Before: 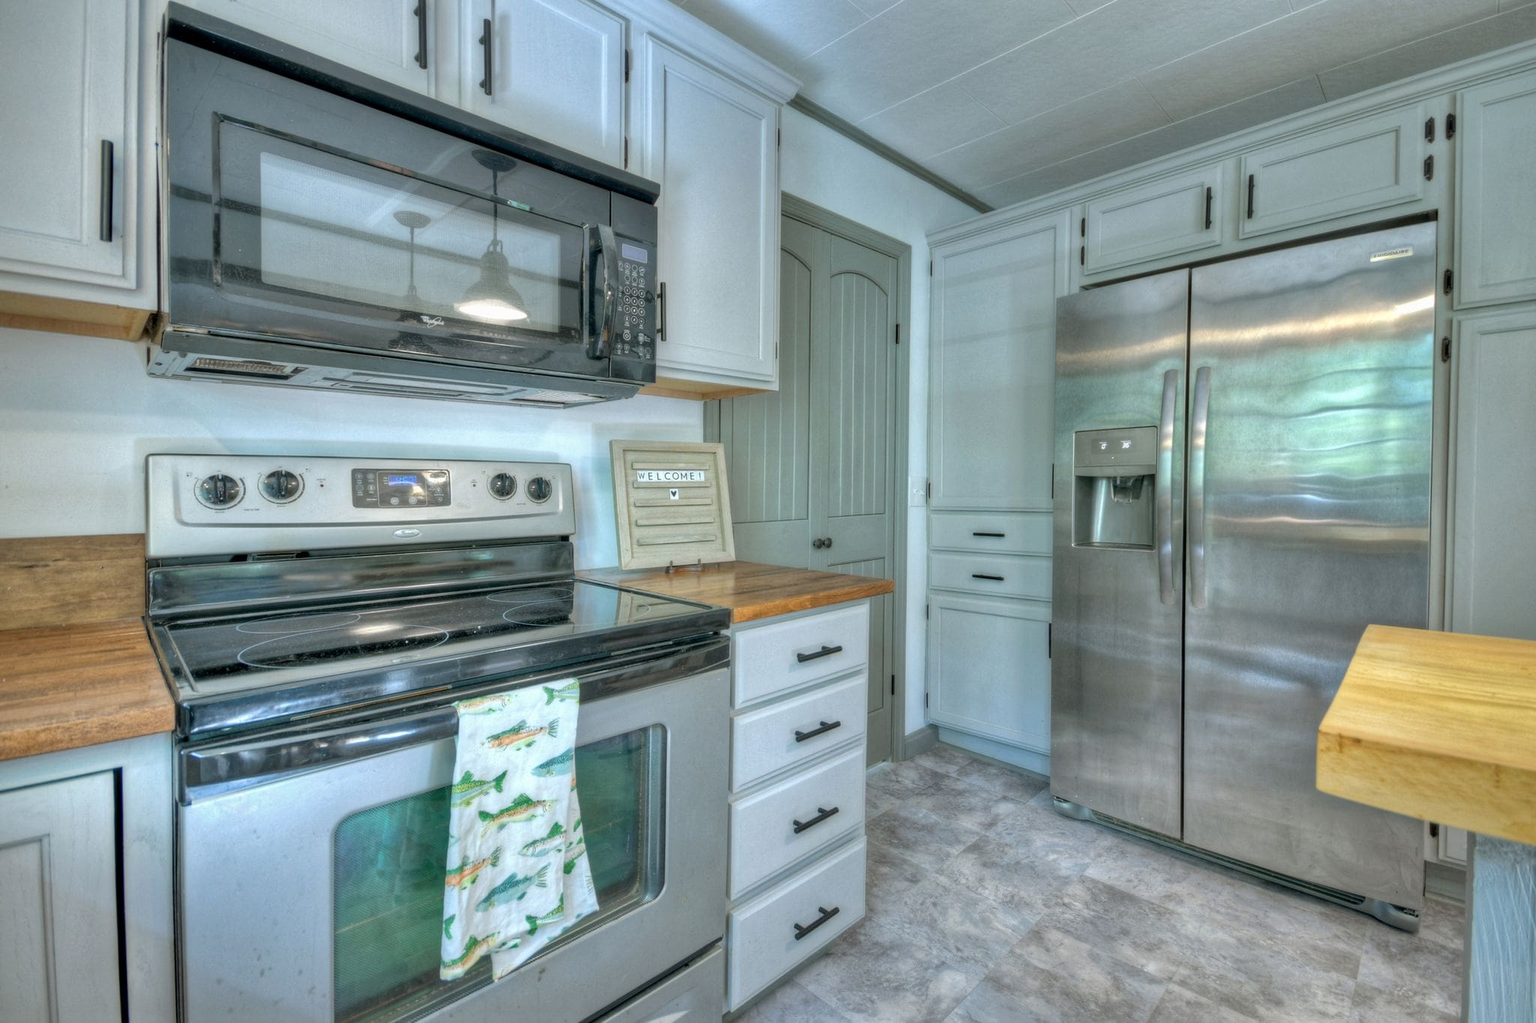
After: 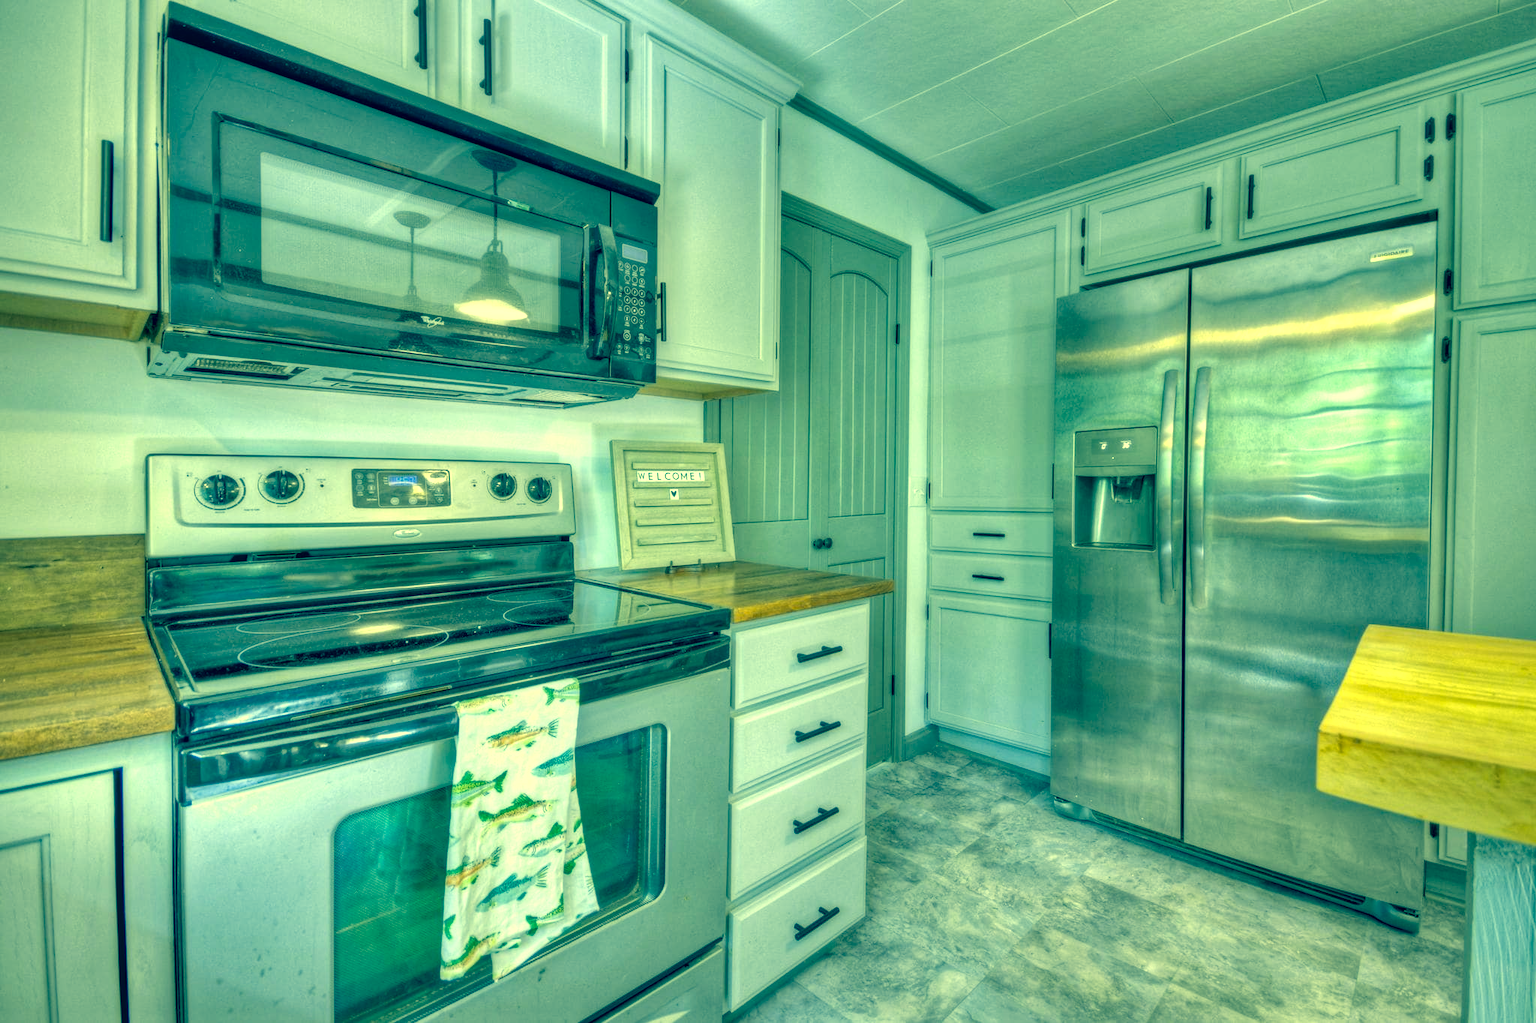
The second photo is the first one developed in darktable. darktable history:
exposure: black level correction 0.003, exposure 0.382 EV, compensate highlight preservation false
color correction: highlights a* -15.32, highlights b* 39.54, shadows a* -39.46, shadows b* -25.97
local contrast: on, module defaults
